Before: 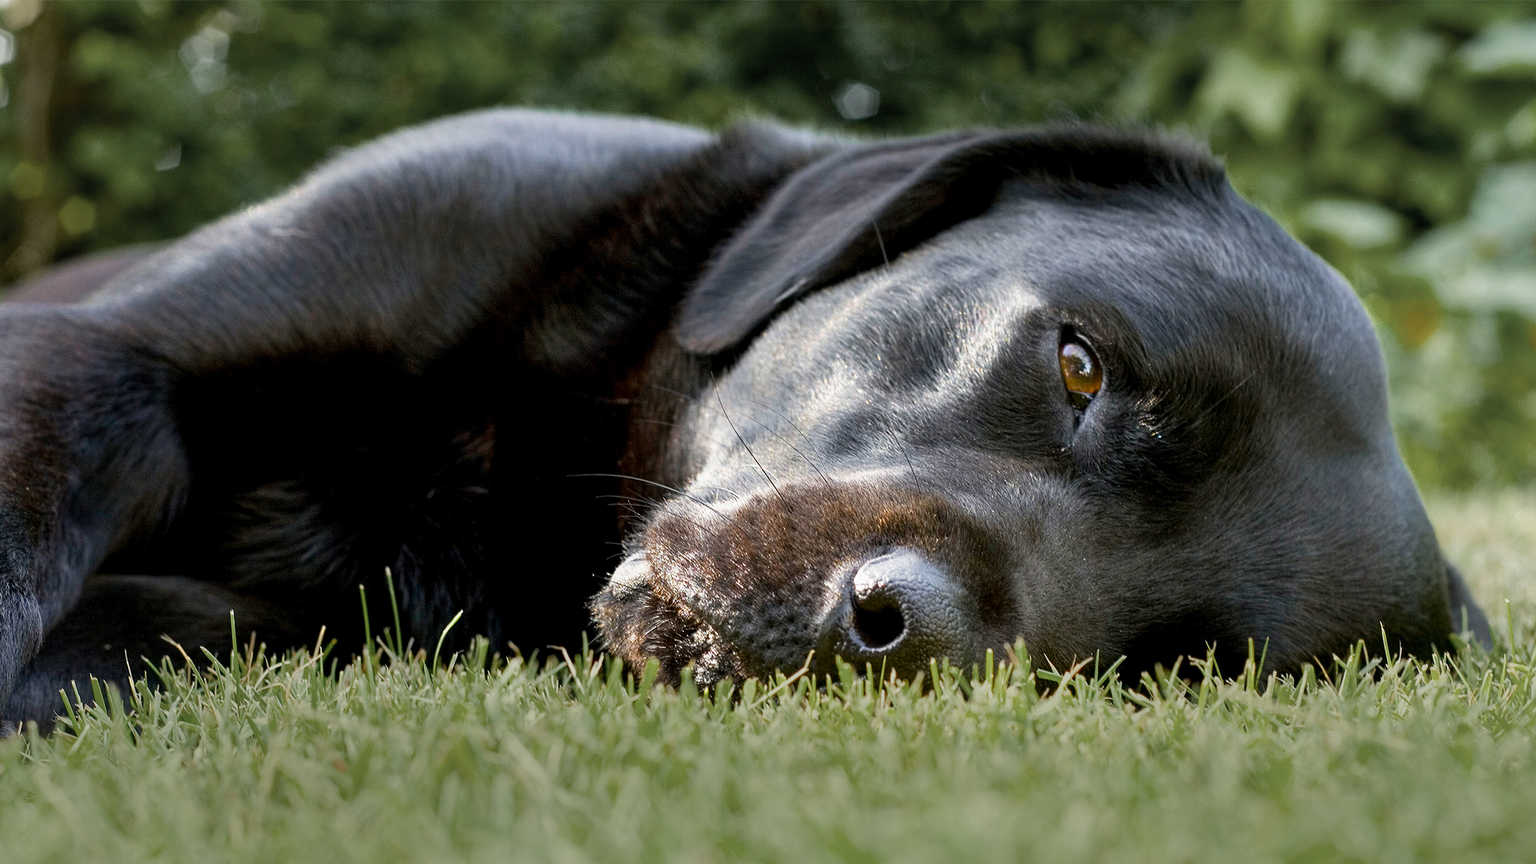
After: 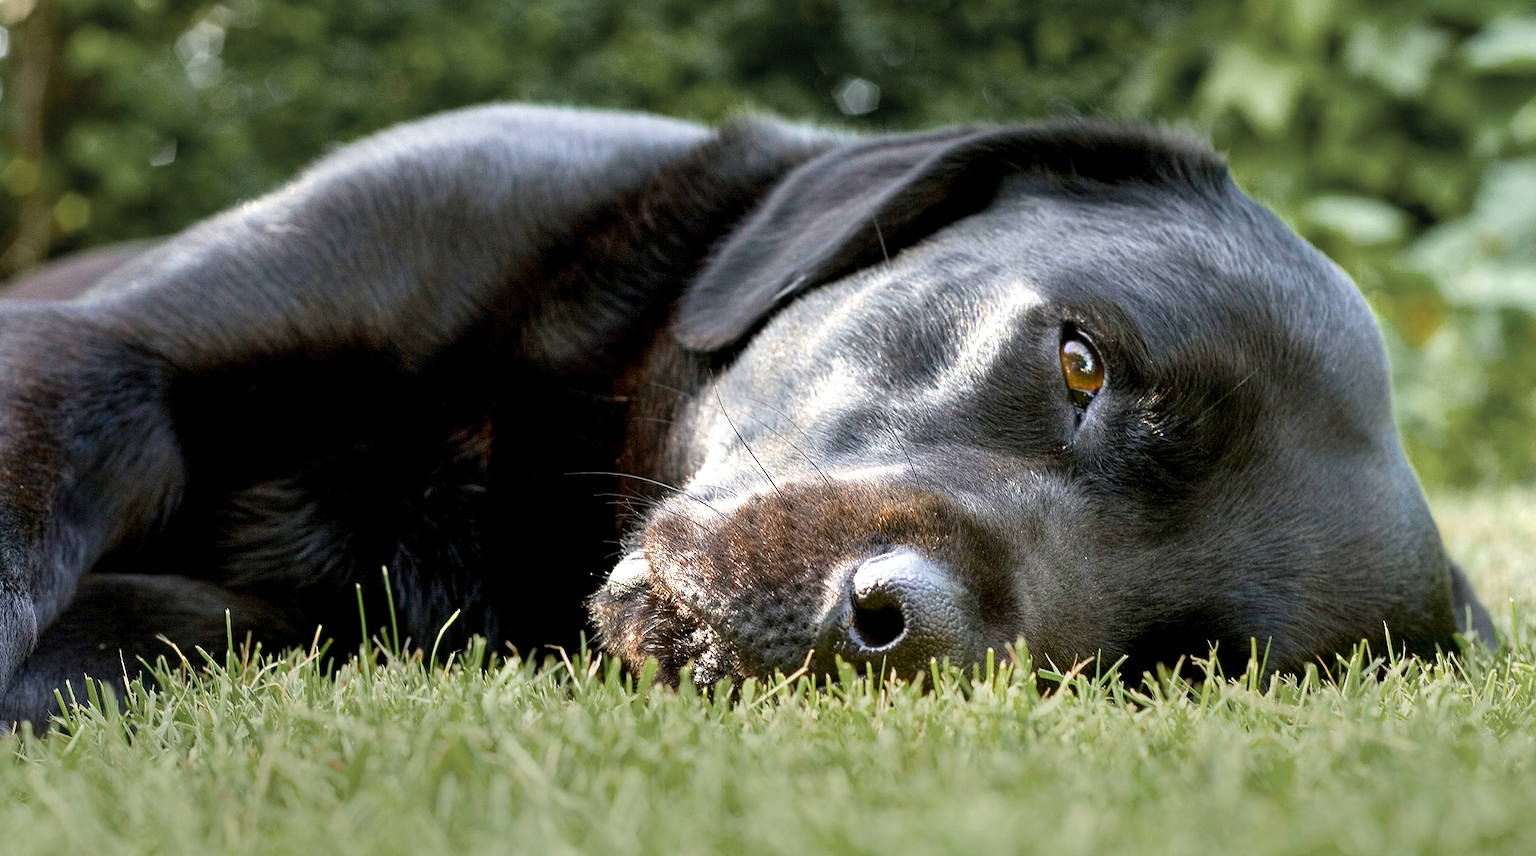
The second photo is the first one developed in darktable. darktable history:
exposure: black level correction 0, exposure 0.498 EV, compensate highlight preservation false
crop: left 0.413%, top 0.696%, right 0.231%, bottom 0.519%
